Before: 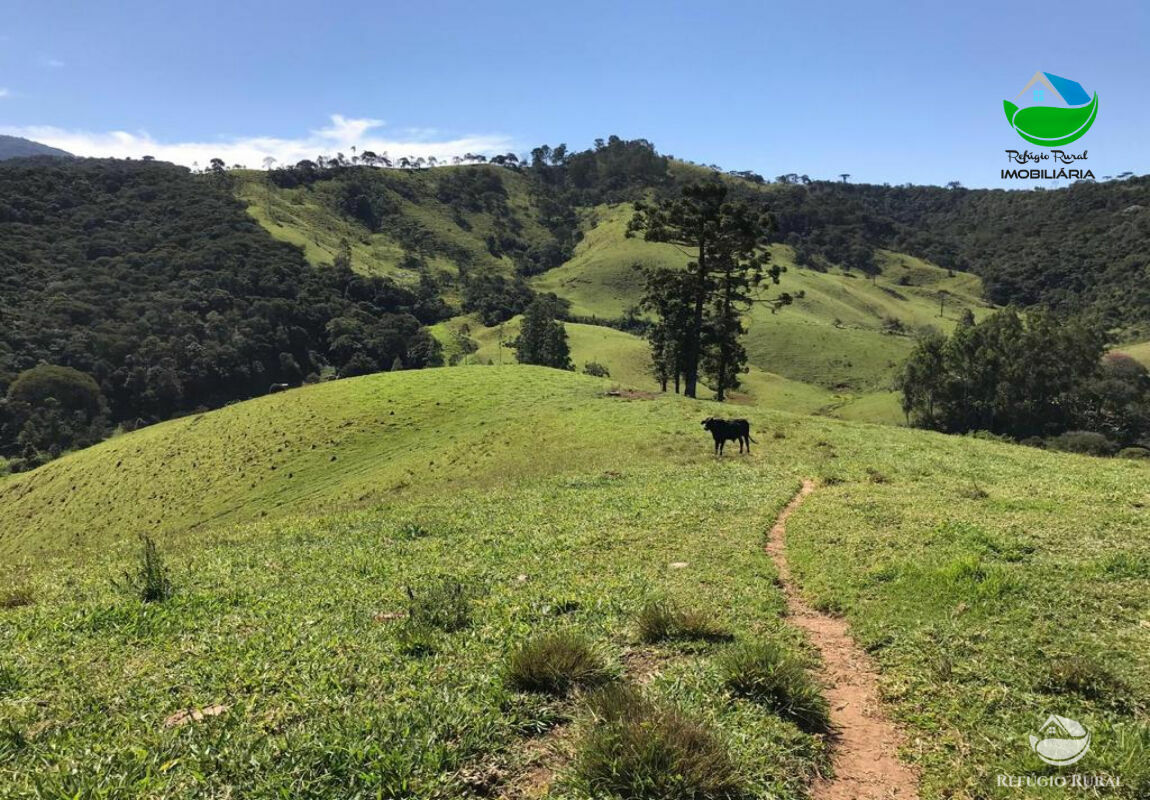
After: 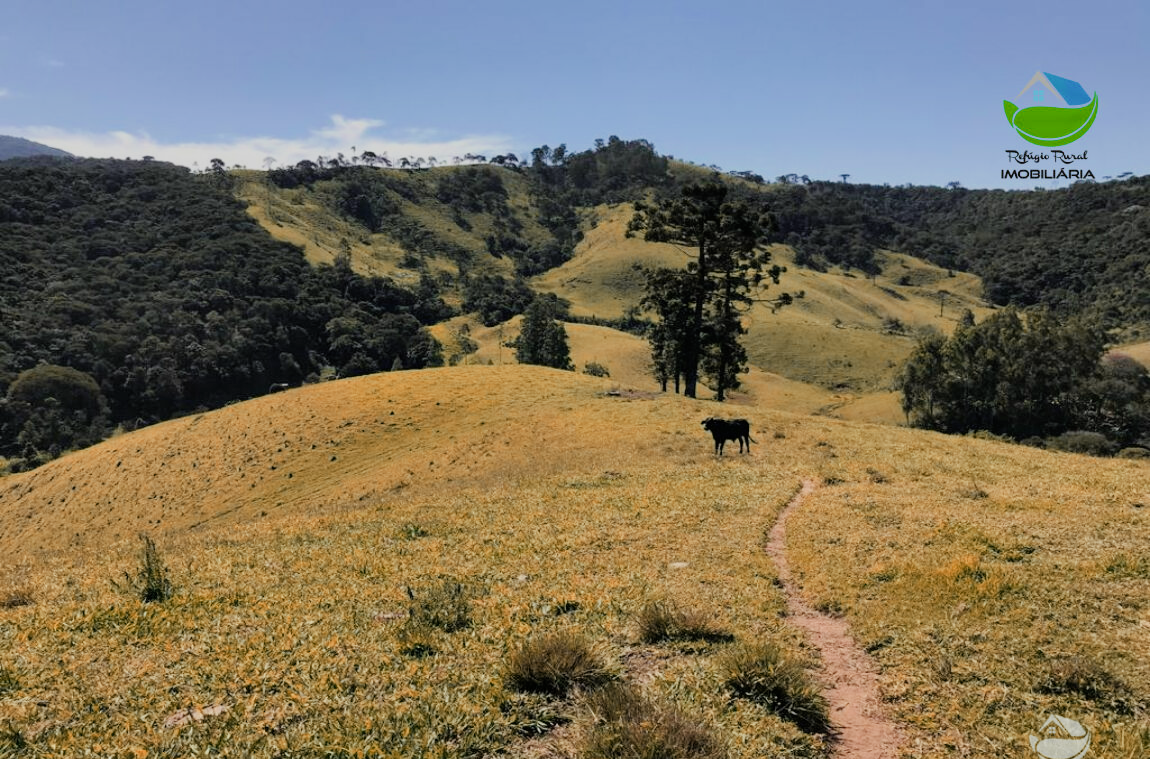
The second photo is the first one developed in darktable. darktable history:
color zones: curves: ch2 [(0, 0.5) (0.084, 0.497) (0.323, 0.335) (0.4, 0.497) (1, 0.5)]
filmic rgb: black relative exposure -7.65 EV, white relative exposure 4.56 EV, hardness 3.61
crop and rotate: top 0.014%, bottom 5.089%
